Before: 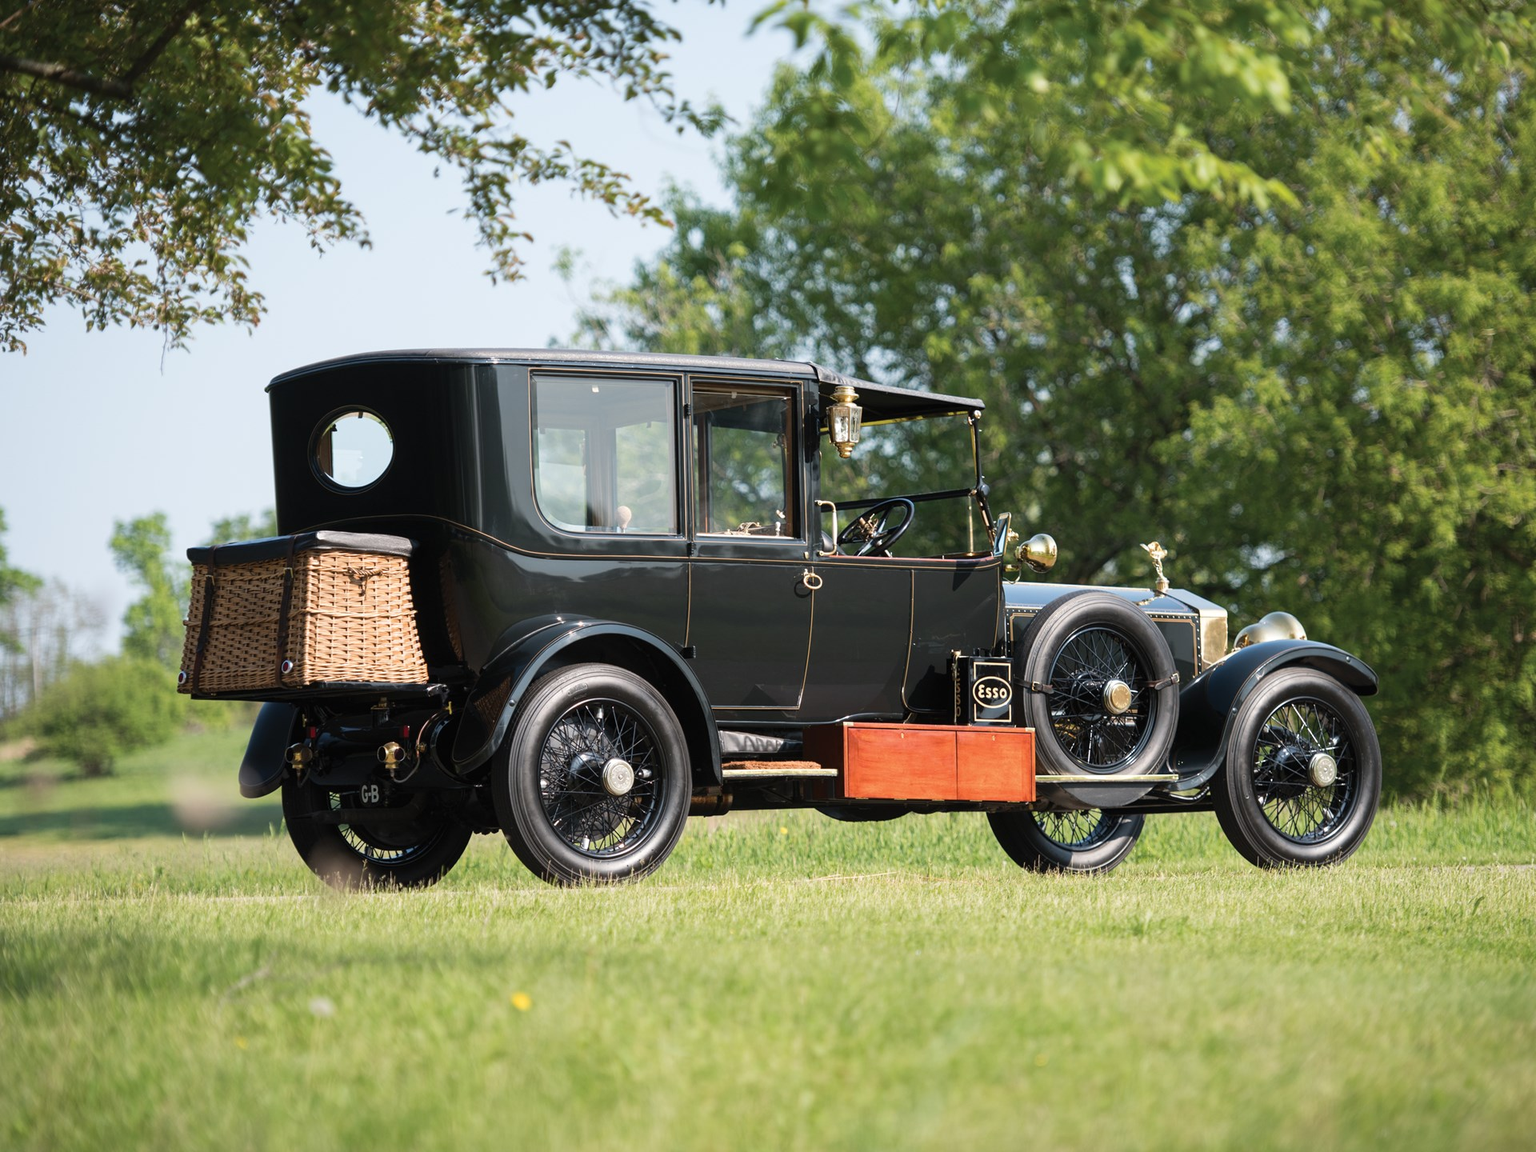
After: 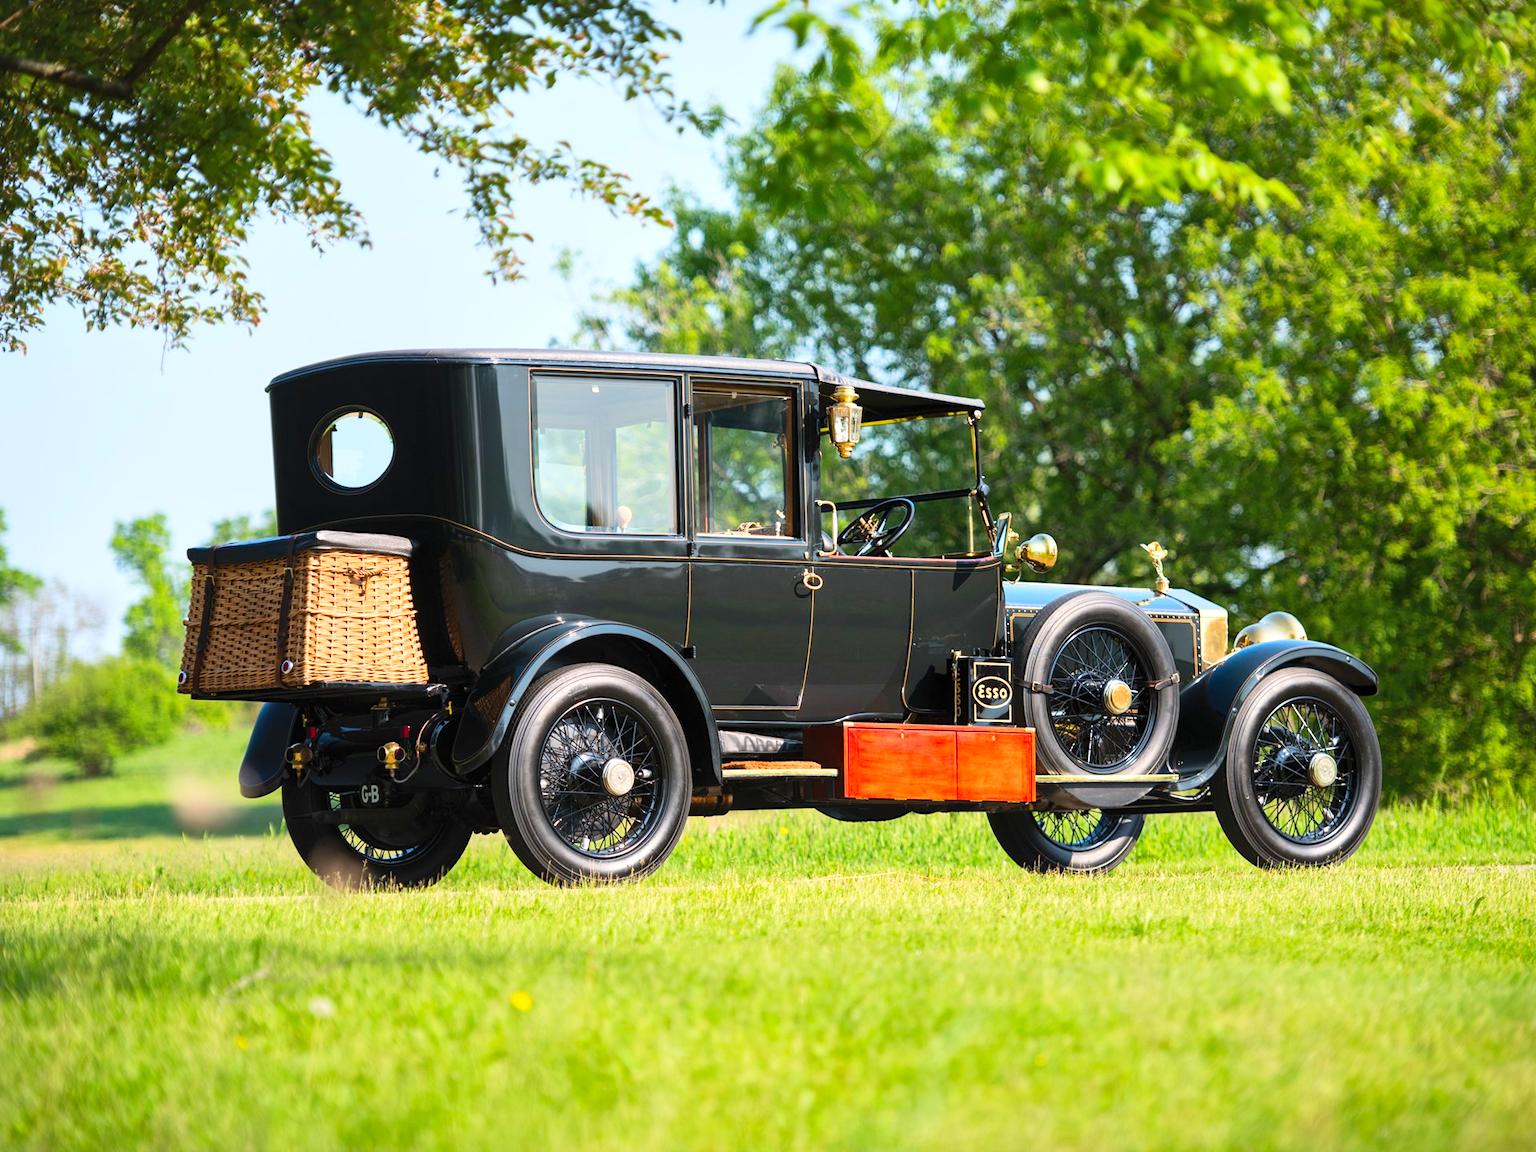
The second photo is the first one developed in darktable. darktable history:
contrast brightness saturation: contrast 0.202, brightness 0.191, saturation 0.785
local contrast: mode bilateral grid, contrast 20, coarseness 50, detail 132%, midtone range 0.2
